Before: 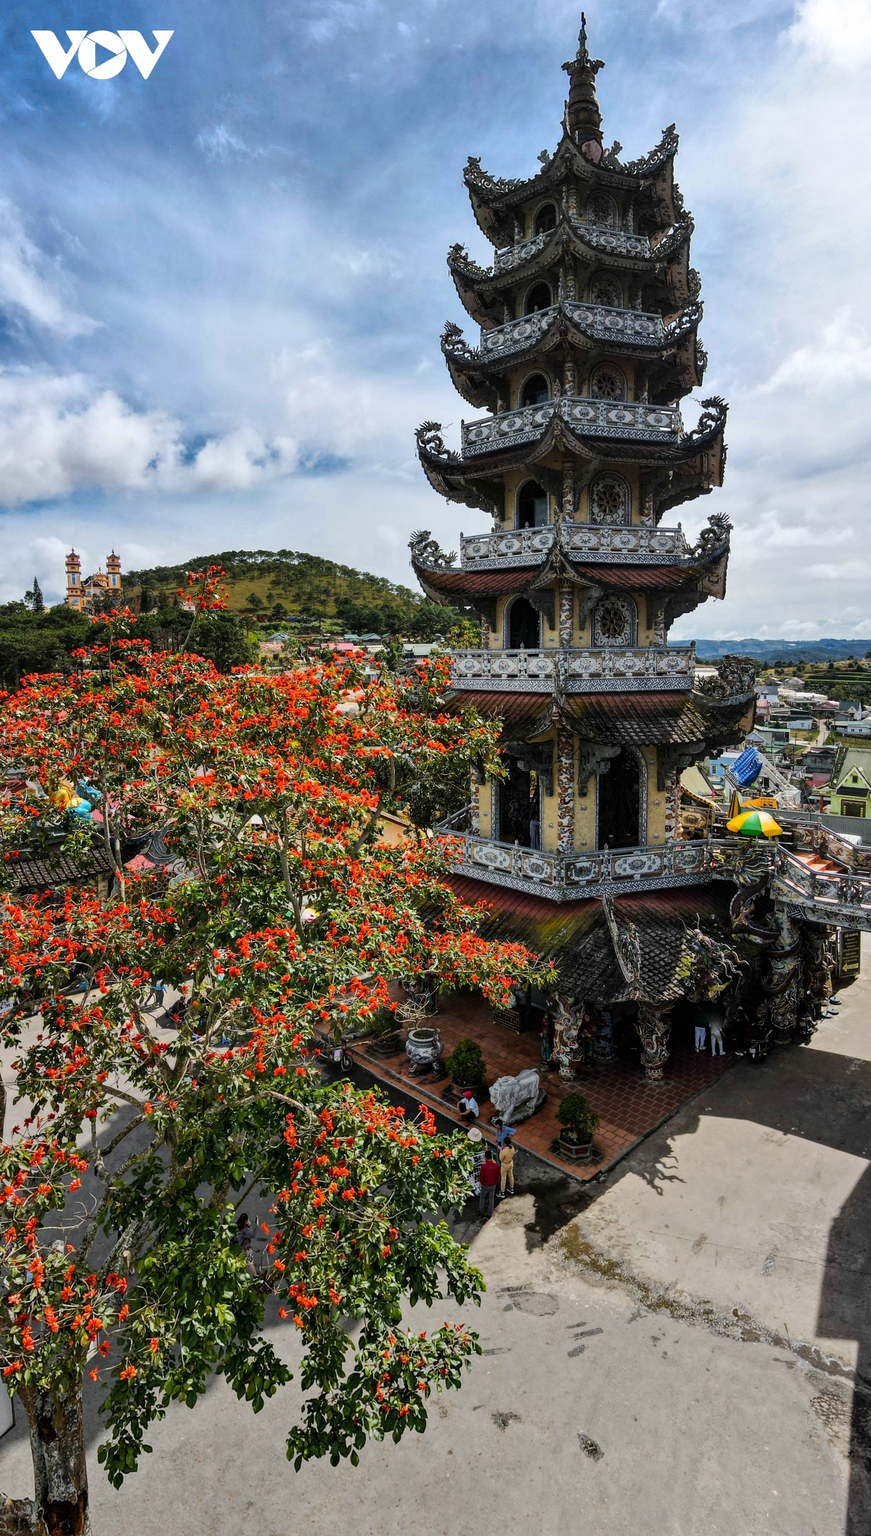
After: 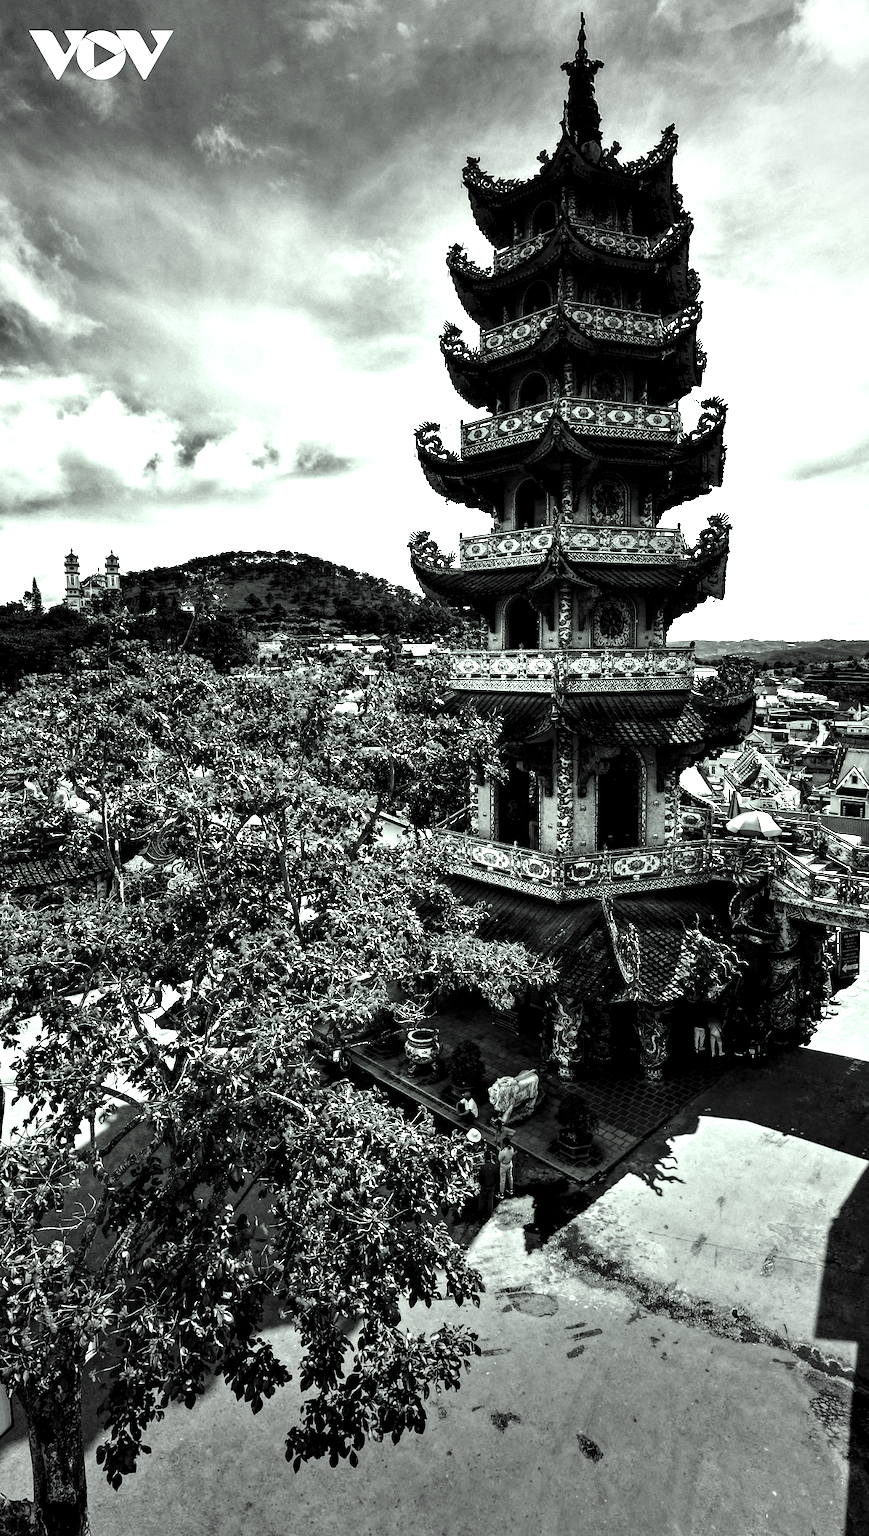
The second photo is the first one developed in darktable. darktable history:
contrast equalizer: y [[0.6 ×6], [0.55 ×6], [0 ×6], [0 ×6], [0 ×6]]
color calibration: output gray [0.28, 0.41, 0.31, 0], illuminant same as pipeline (D50), adaptation XYZ, x 0.346, y 0.358, temperature 5014.16 K
crop: left 0.191%
color correction: highlights a* -7.67, highlights b* 3.71
tone equalizer: edges refinement/feathering 500, mask exposure compensation -1.57 EV, preserve details no
contrast brightness saturation: brightness -0.245, saturation 0.196
vignetting: fall-off start 78.94%, width/height ratio 1.328
exposure: black level correction -0.002, exposure 0.705 EV, compensate highlight preservation false
